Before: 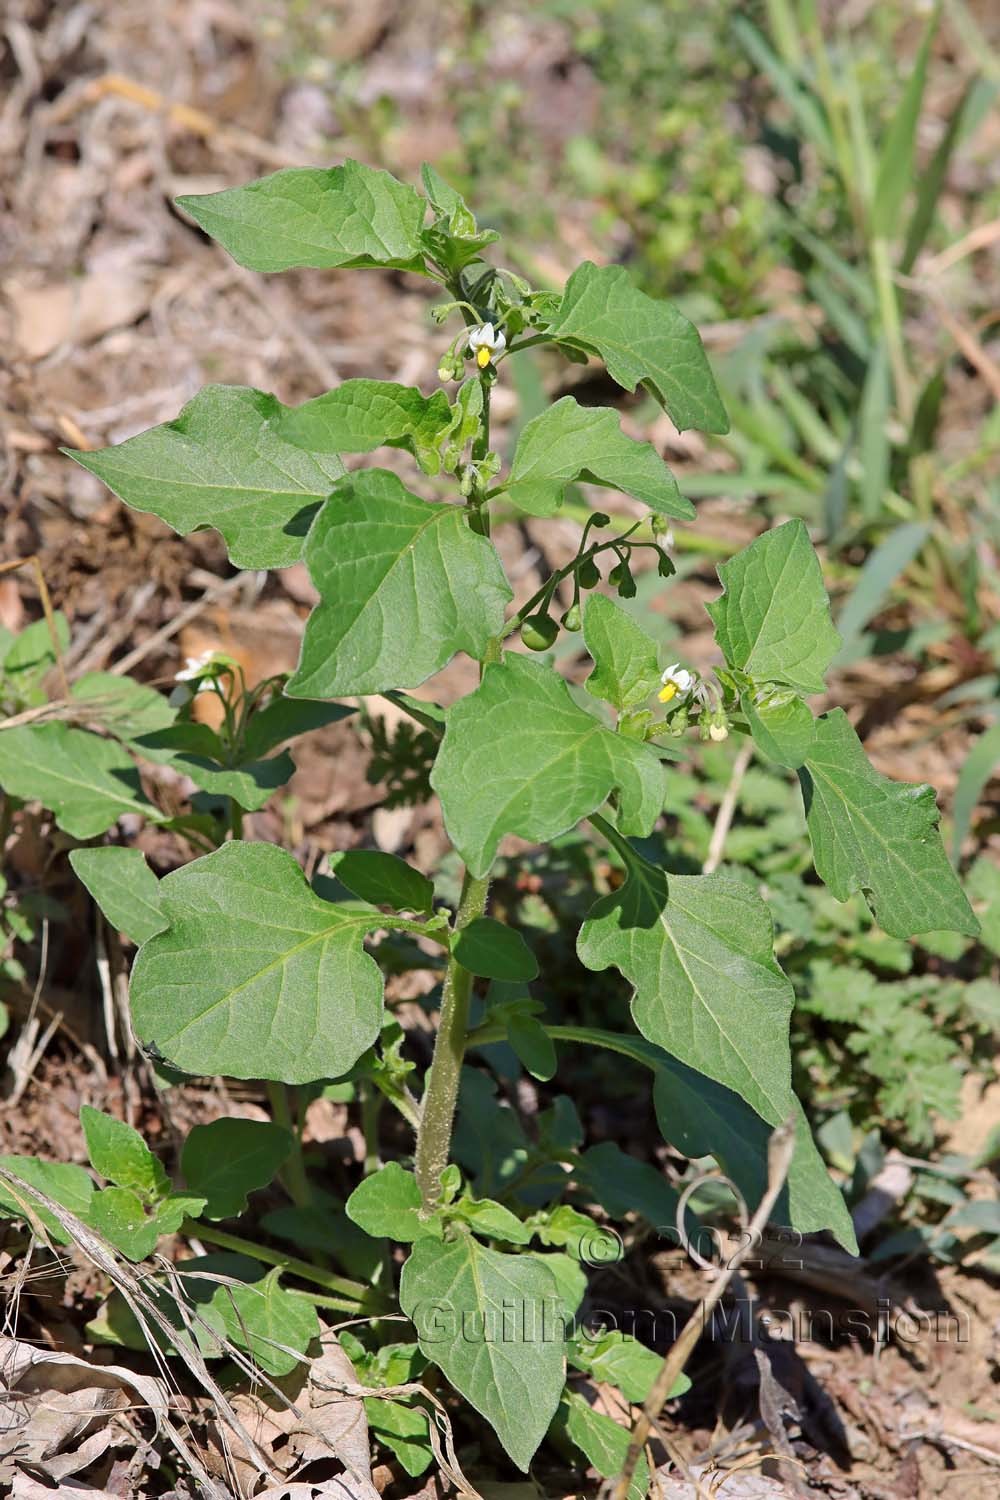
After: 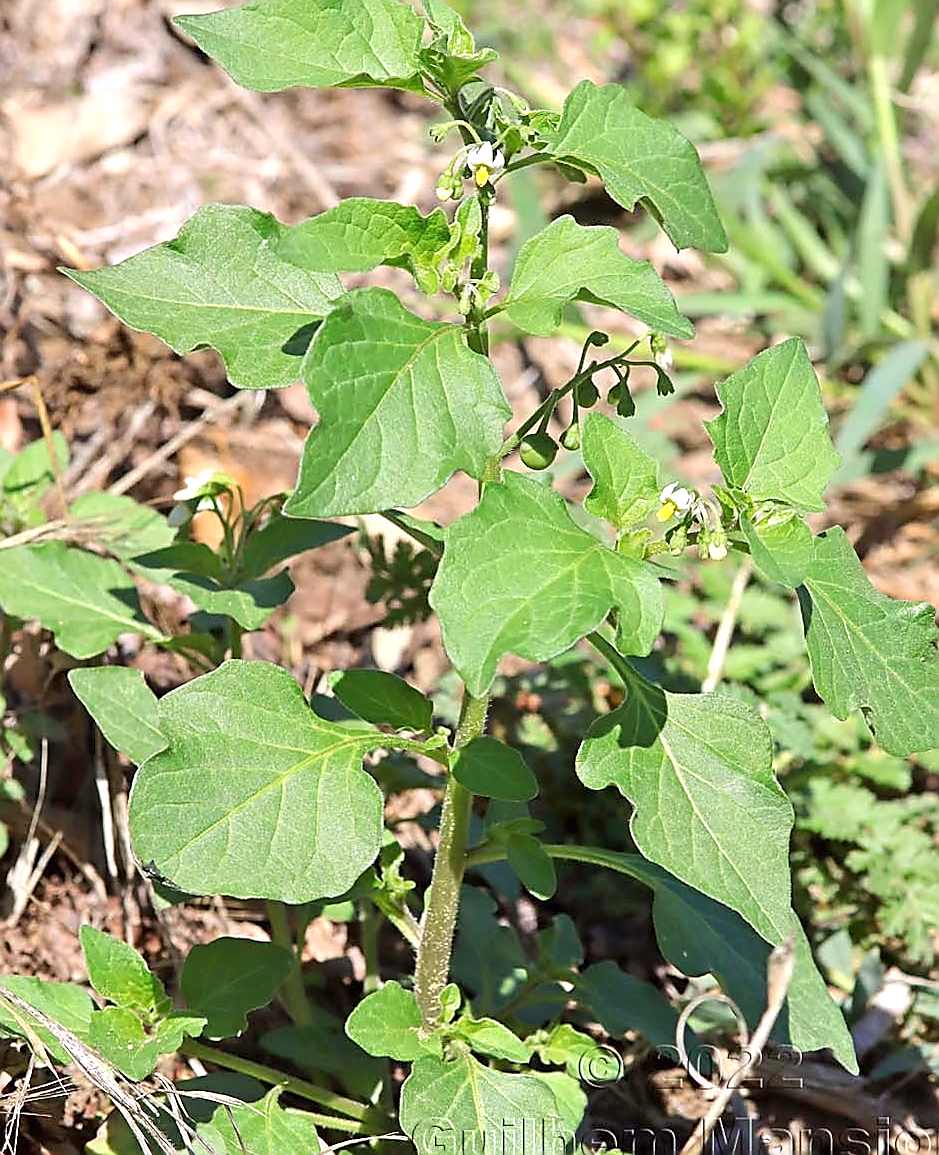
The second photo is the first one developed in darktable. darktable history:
crop and rotate: angle 0.09°, top 11.99%, right 5.798%, bottom 10.783%
exposure: black level correction 0, exposure 0.704 EV, compensate exposure bias true, compensate highlight preservation false
sharpen: radius 1.407, amount 1.261, threshold 0.815
